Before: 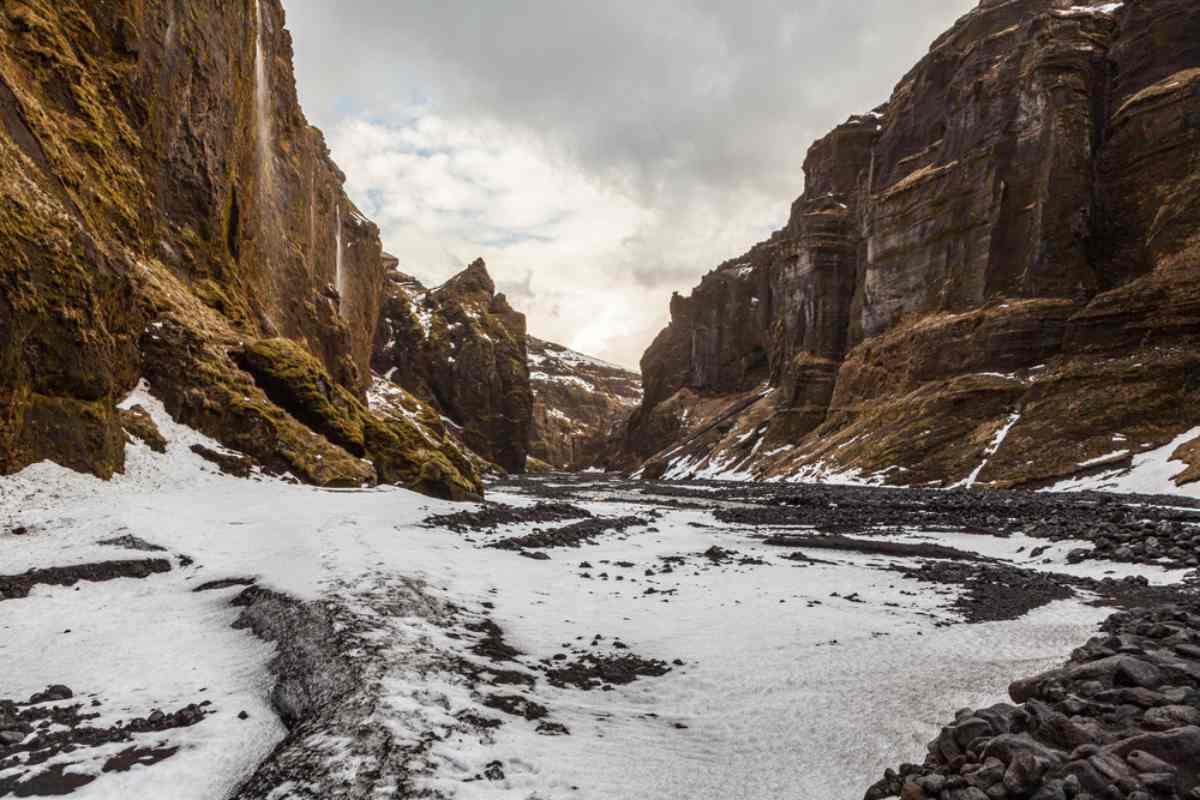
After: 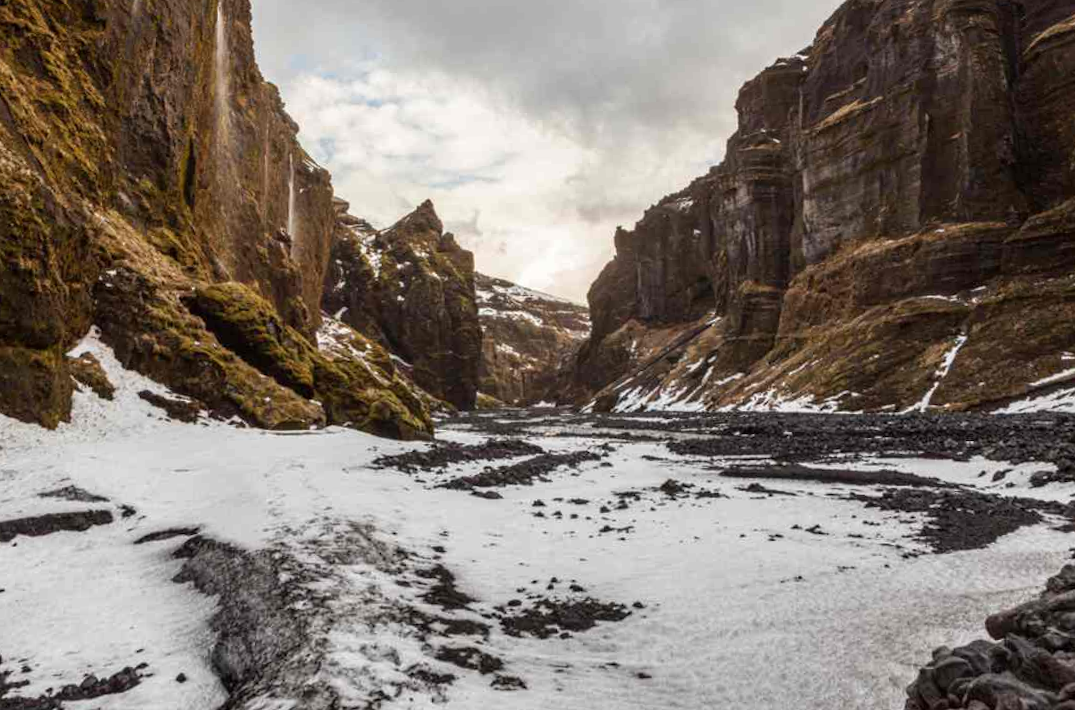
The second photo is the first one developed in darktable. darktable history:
crop: left 1.964%, top 3.251%, right 1.122%, bottom 4.933%
rotate and perspective: rotation -1.68°, lens shift (vertical) -0.146, crop left 0.049, crop right 0.912, crop top 0.032, crop bottom 0.96
